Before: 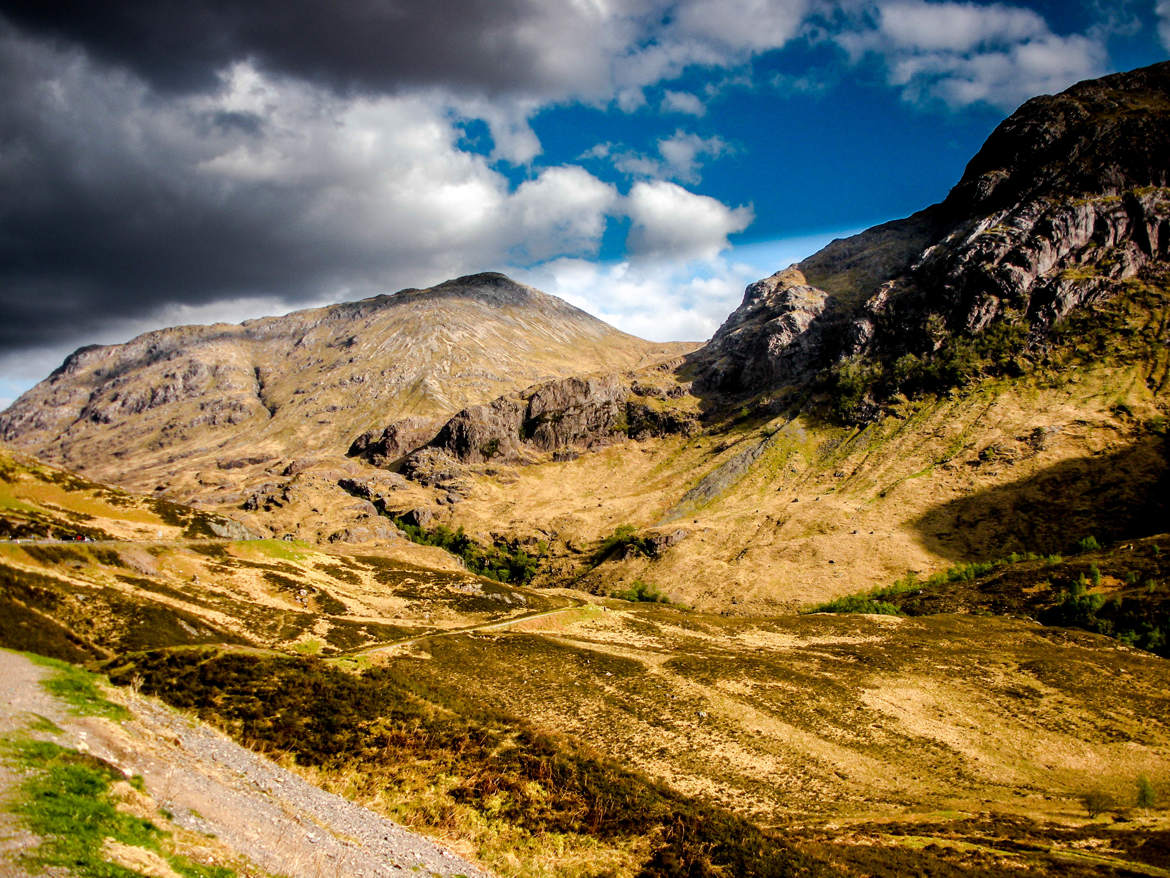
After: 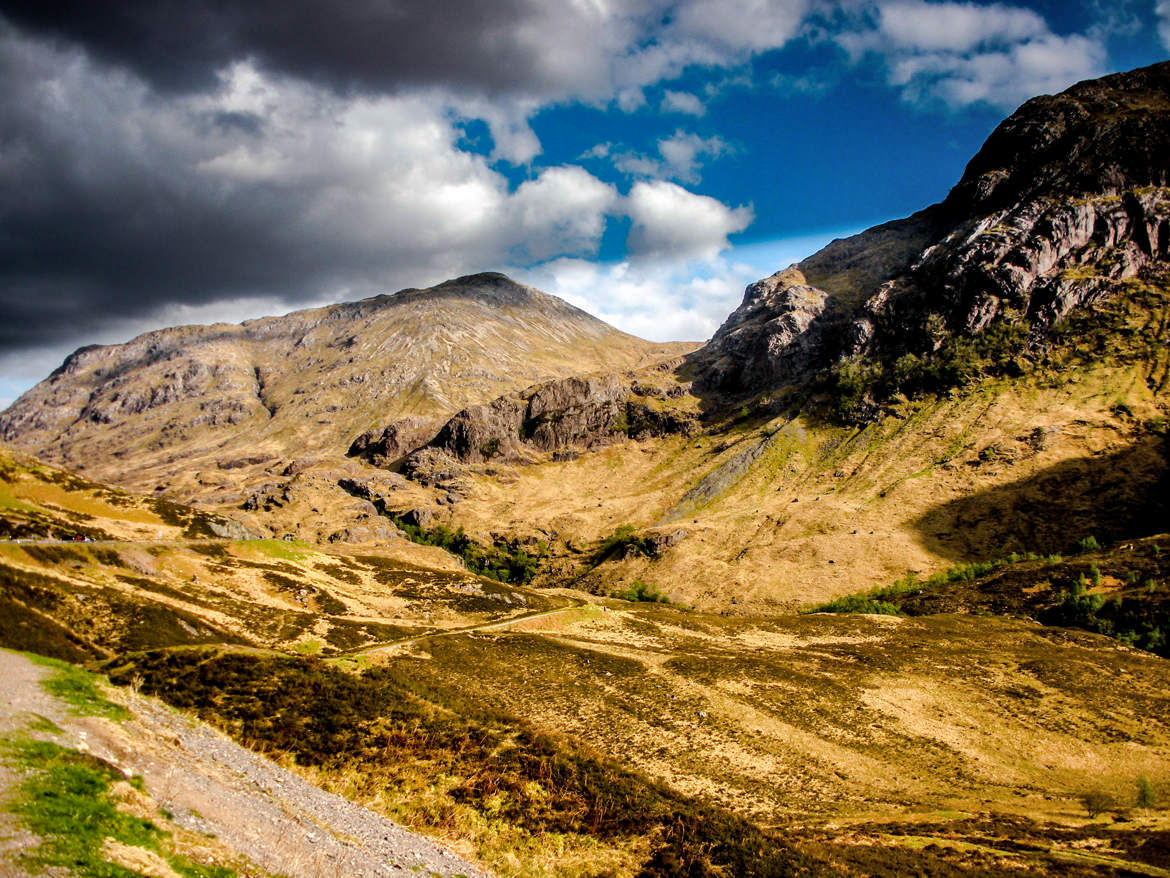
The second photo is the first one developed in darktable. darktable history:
shadows and highlights: radius 107.82, shadows 40.78, highlights -72.21, low approximation 0.01, soften with gaussian
